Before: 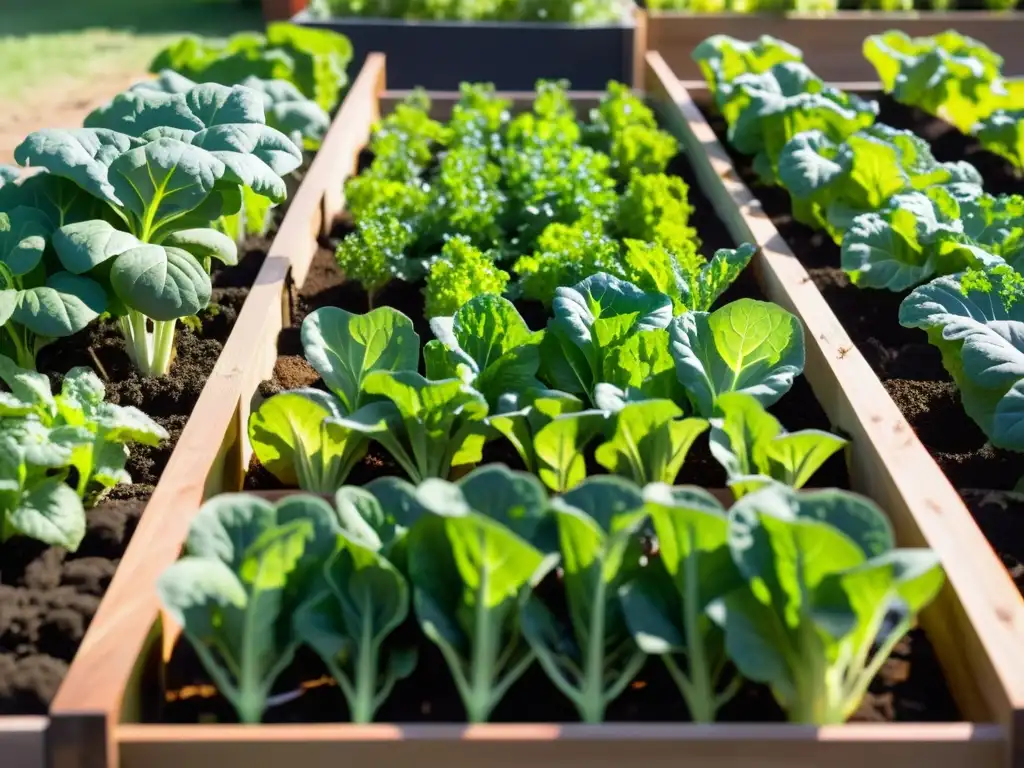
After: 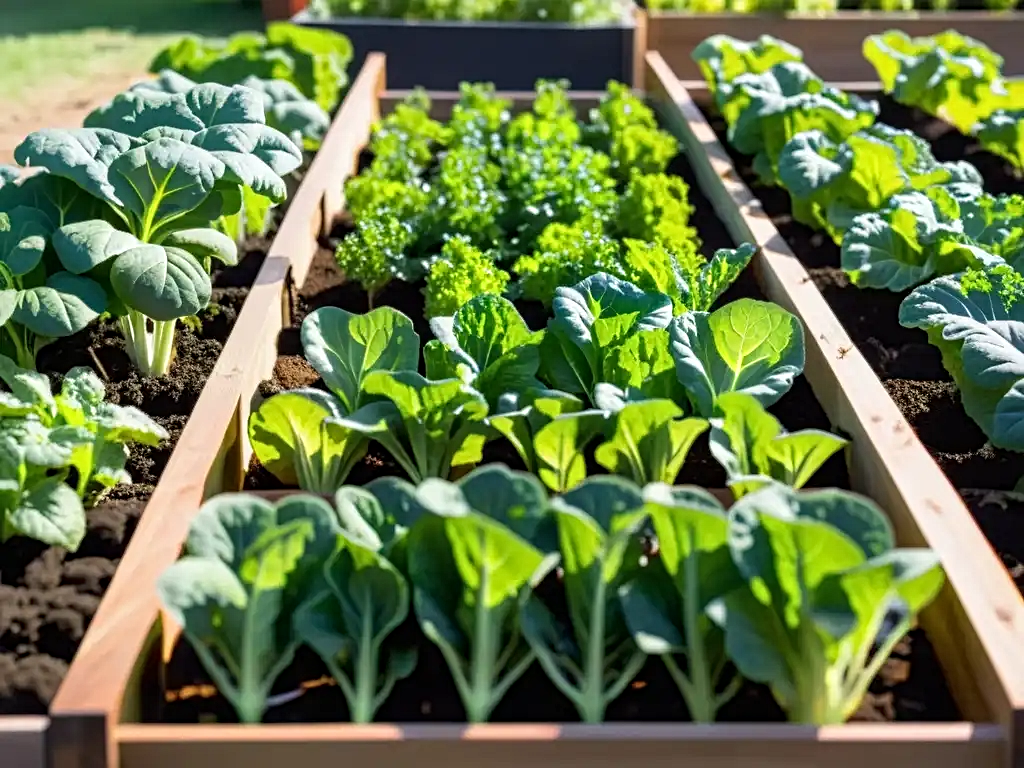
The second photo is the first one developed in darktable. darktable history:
contrast equalizer: octaves 7, y [[0.5, 0.5, 0.5, 0.539, 0.64, 0.611], [0.5 ×6], [0.5 ×6], [0 ×6], [0 ×6]]
